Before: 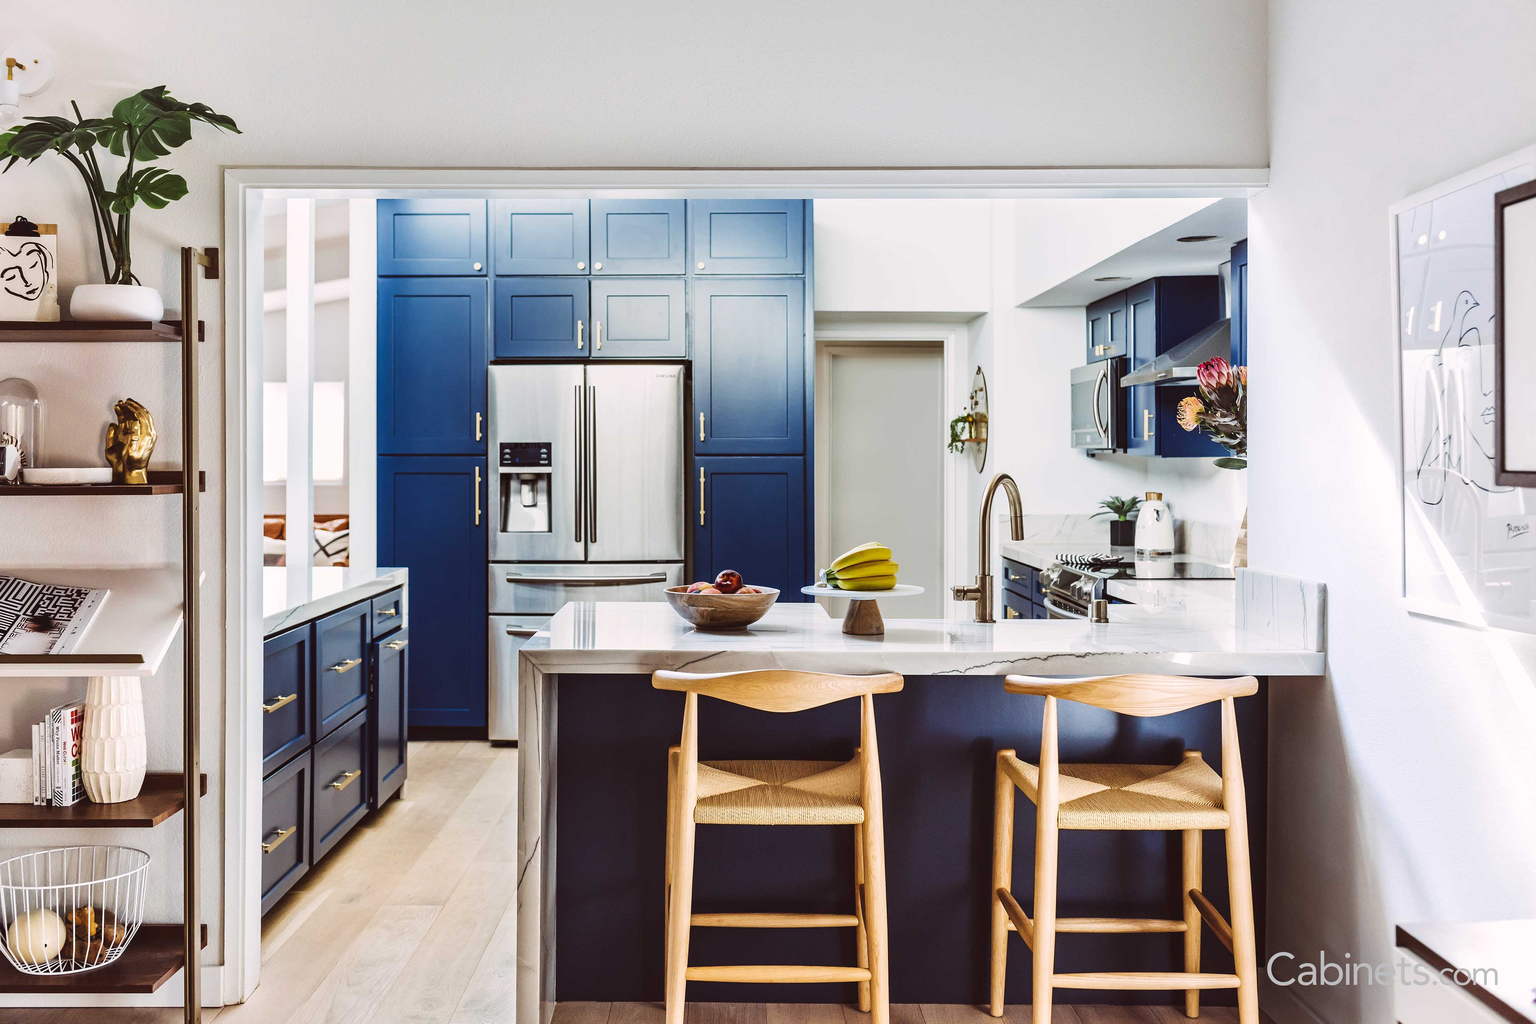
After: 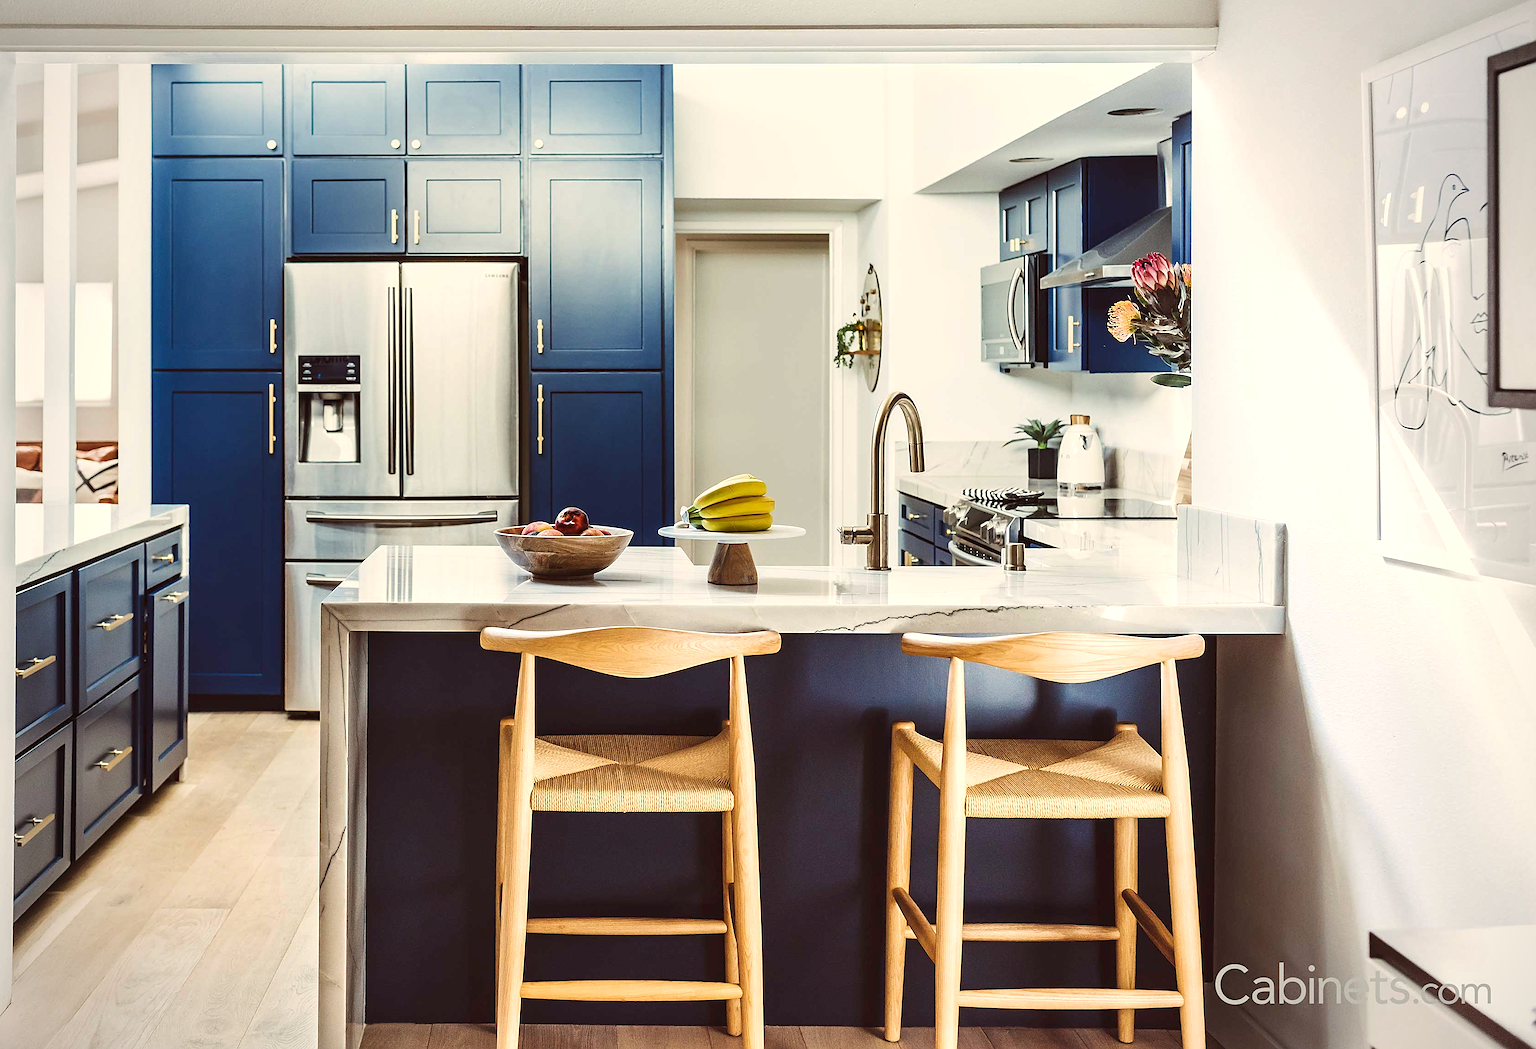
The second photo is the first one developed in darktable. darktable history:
vignetting: fall-off radius 60.65%
sharpen: on, module defaults
exposure: black level correction 0.001, exposure 0.191 EV, compensate highlight preservation false
white balance: red 1.029, blue 0.92
crop: left 16.315%, top 14.246%
